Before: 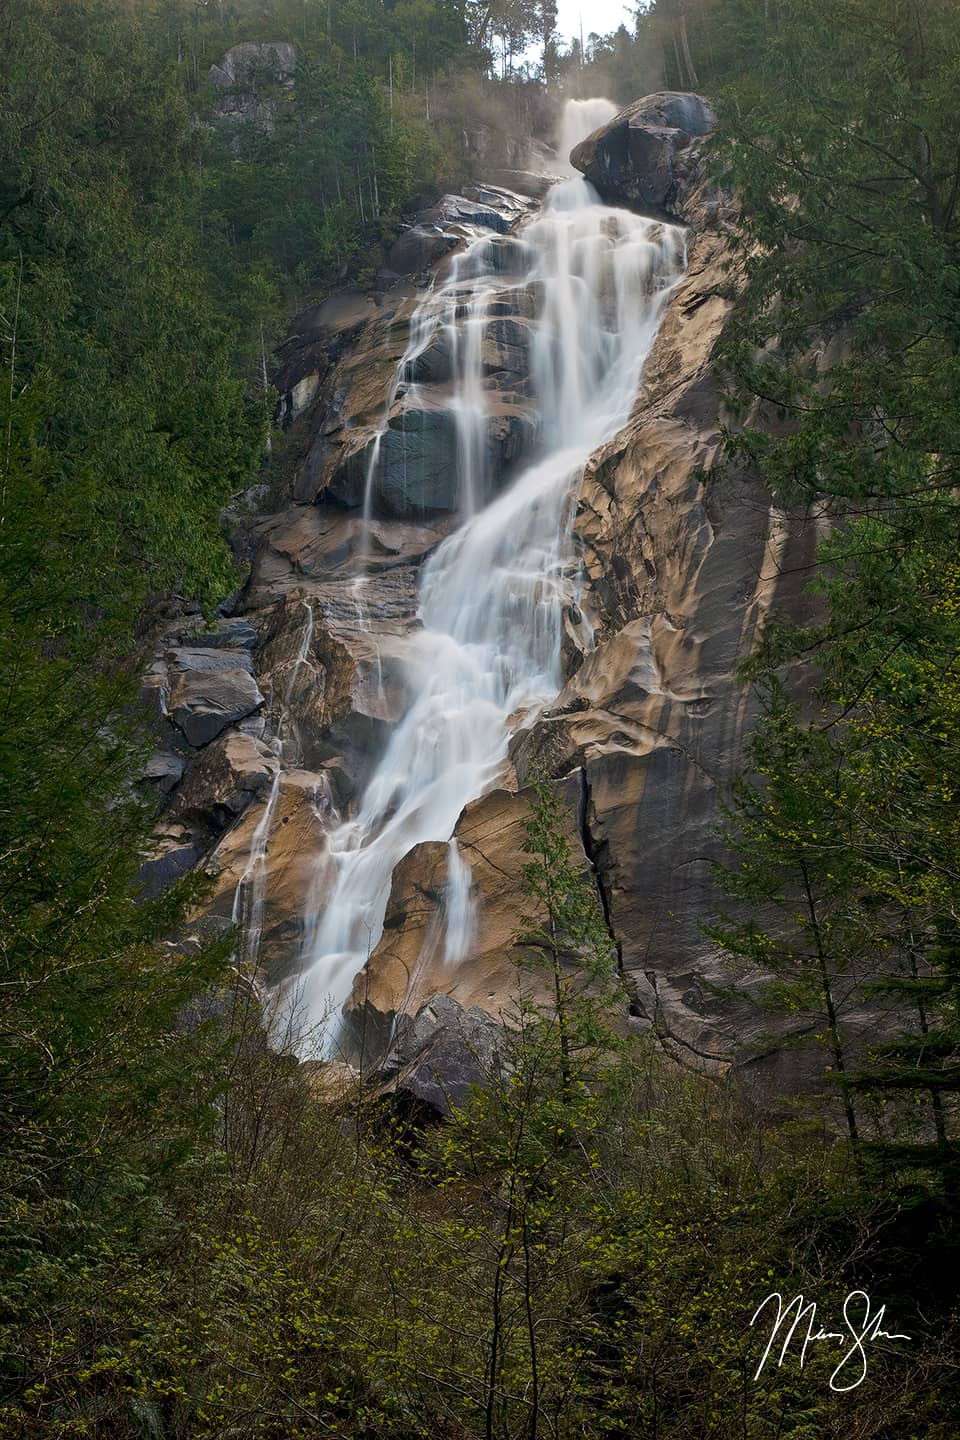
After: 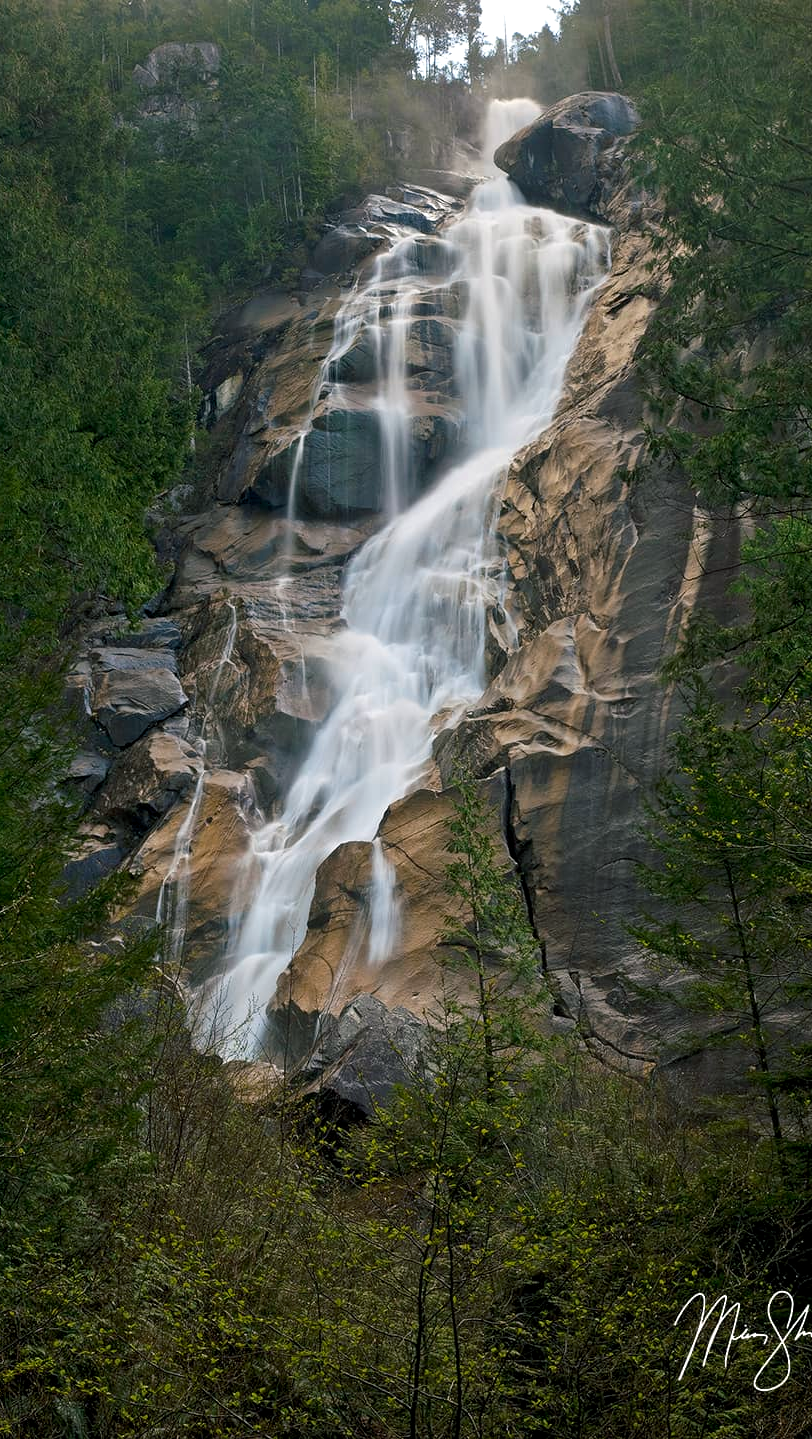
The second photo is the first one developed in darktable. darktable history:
exposure: exposure 0.129 EV, compensate highlight preservation false
color balance rgb: shadows lift › luminance -7.966%, shadows lift › chroma 2.43%, shadows lift › hue 166.33°, global offset › luminance -0.233%, perceptual saturation grading › global saturation 0.074%
crop: left 8.018%, right 7.393%
